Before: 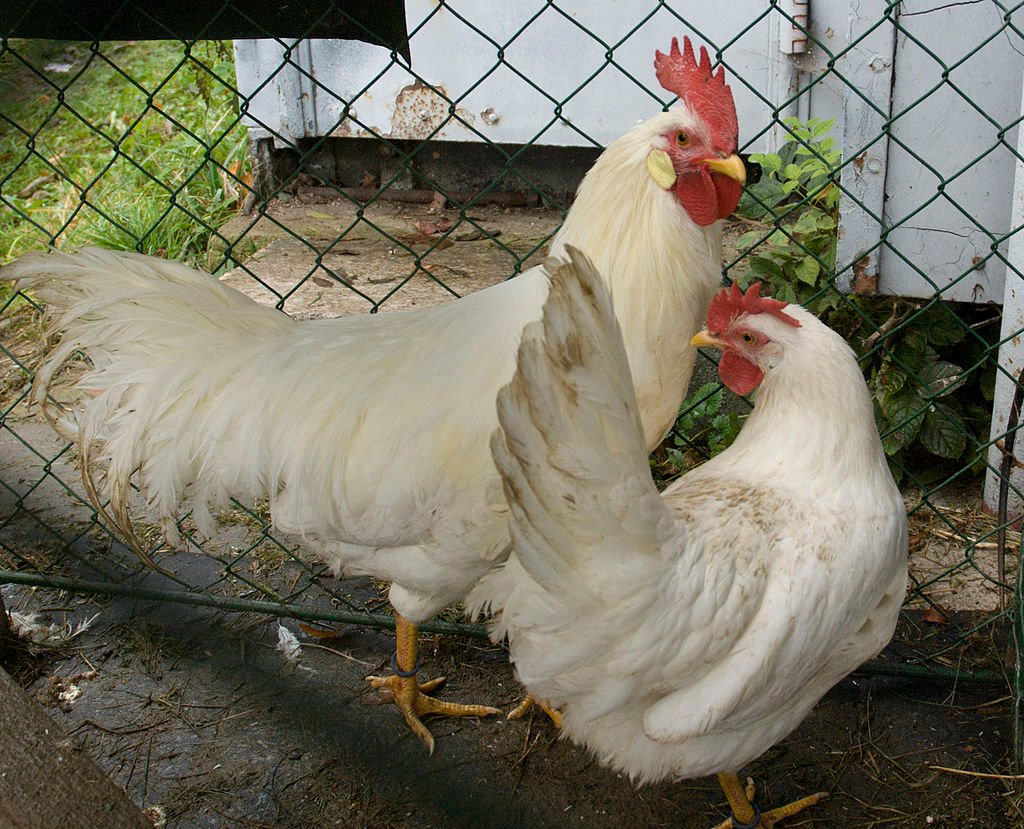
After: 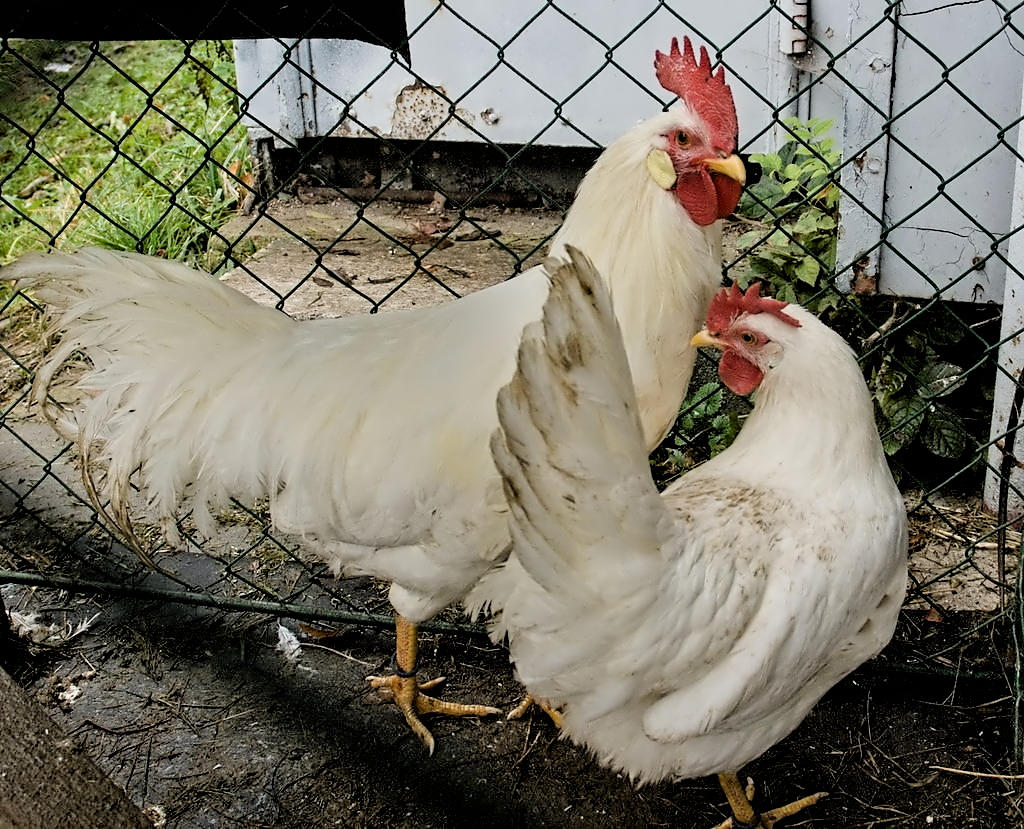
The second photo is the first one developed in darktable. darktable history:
filmic rgb: black relative exposure -4.88 EV, hardness 2.82
exposure: black level correction 0.001, exposure 0.3 EV, compensate highlight preservation false
contrast equalizer: octaves 7, y [[0.5, 0.542, 0.583, 0.625, 0.667, 0.708], [0.5 ×6], [0.5 ×6], [0, 0.033, 0.067, 0.1, 0.133, 0.167], [0, 0.05, 0.1, 0.15, 0.2, 0.25]]
